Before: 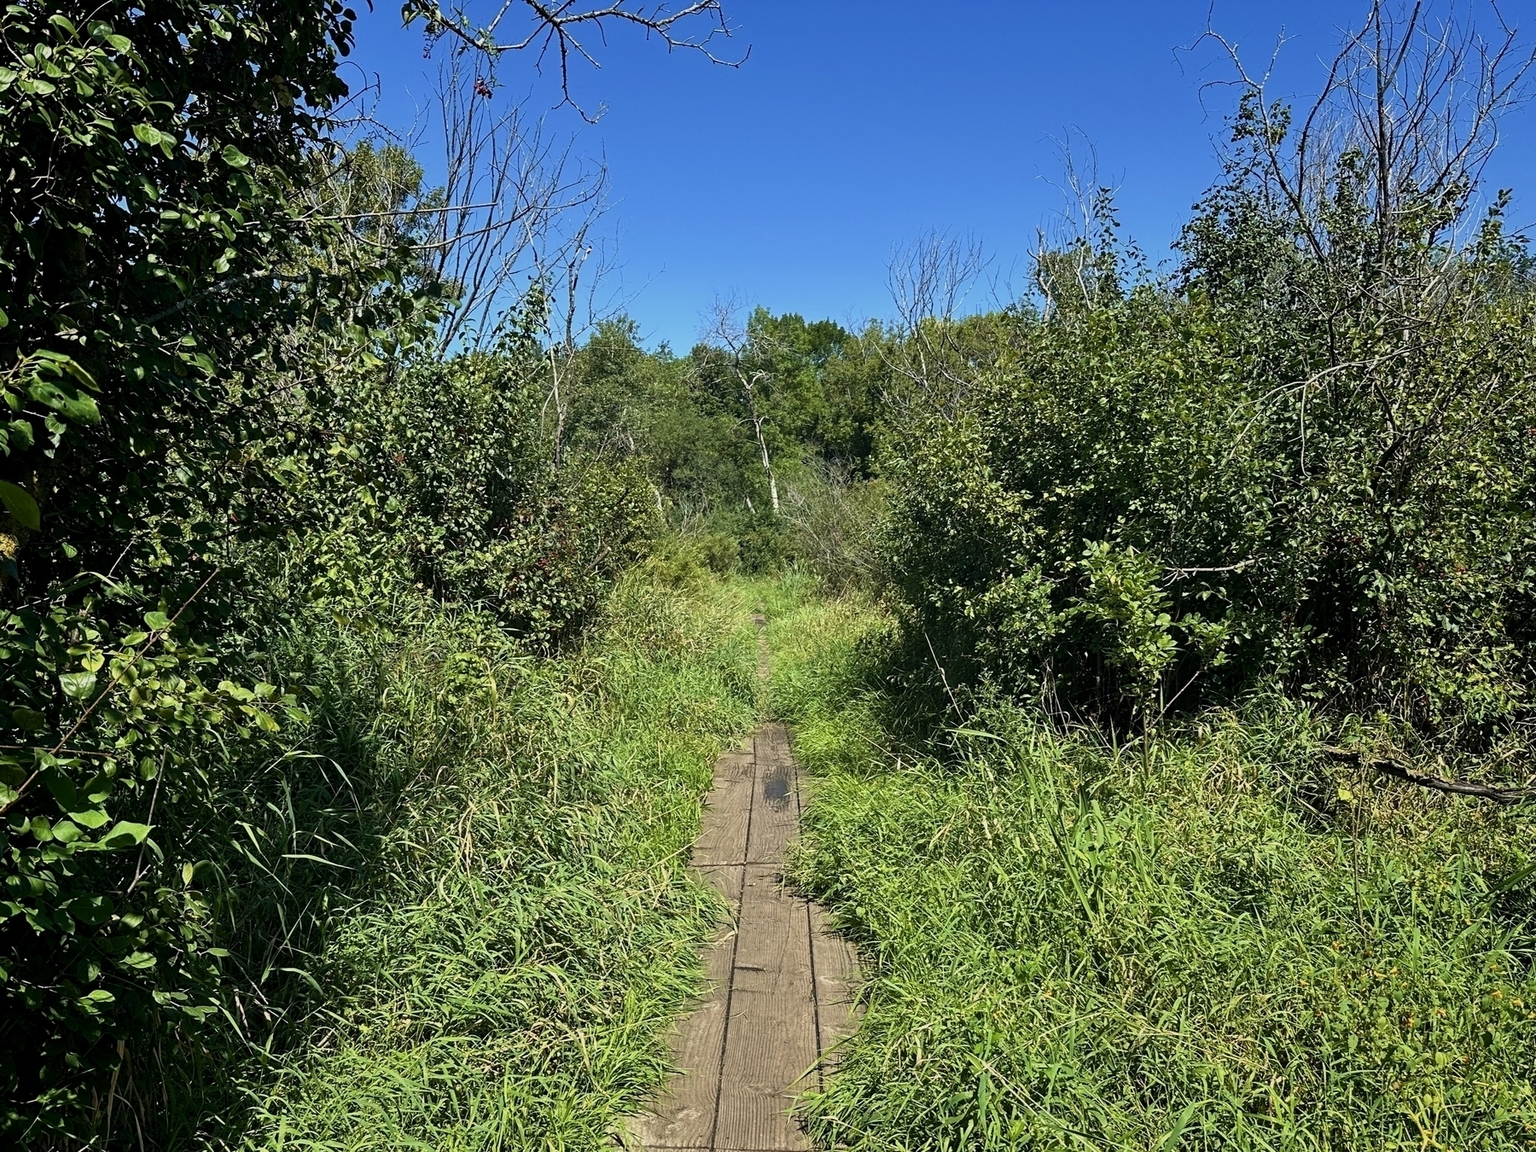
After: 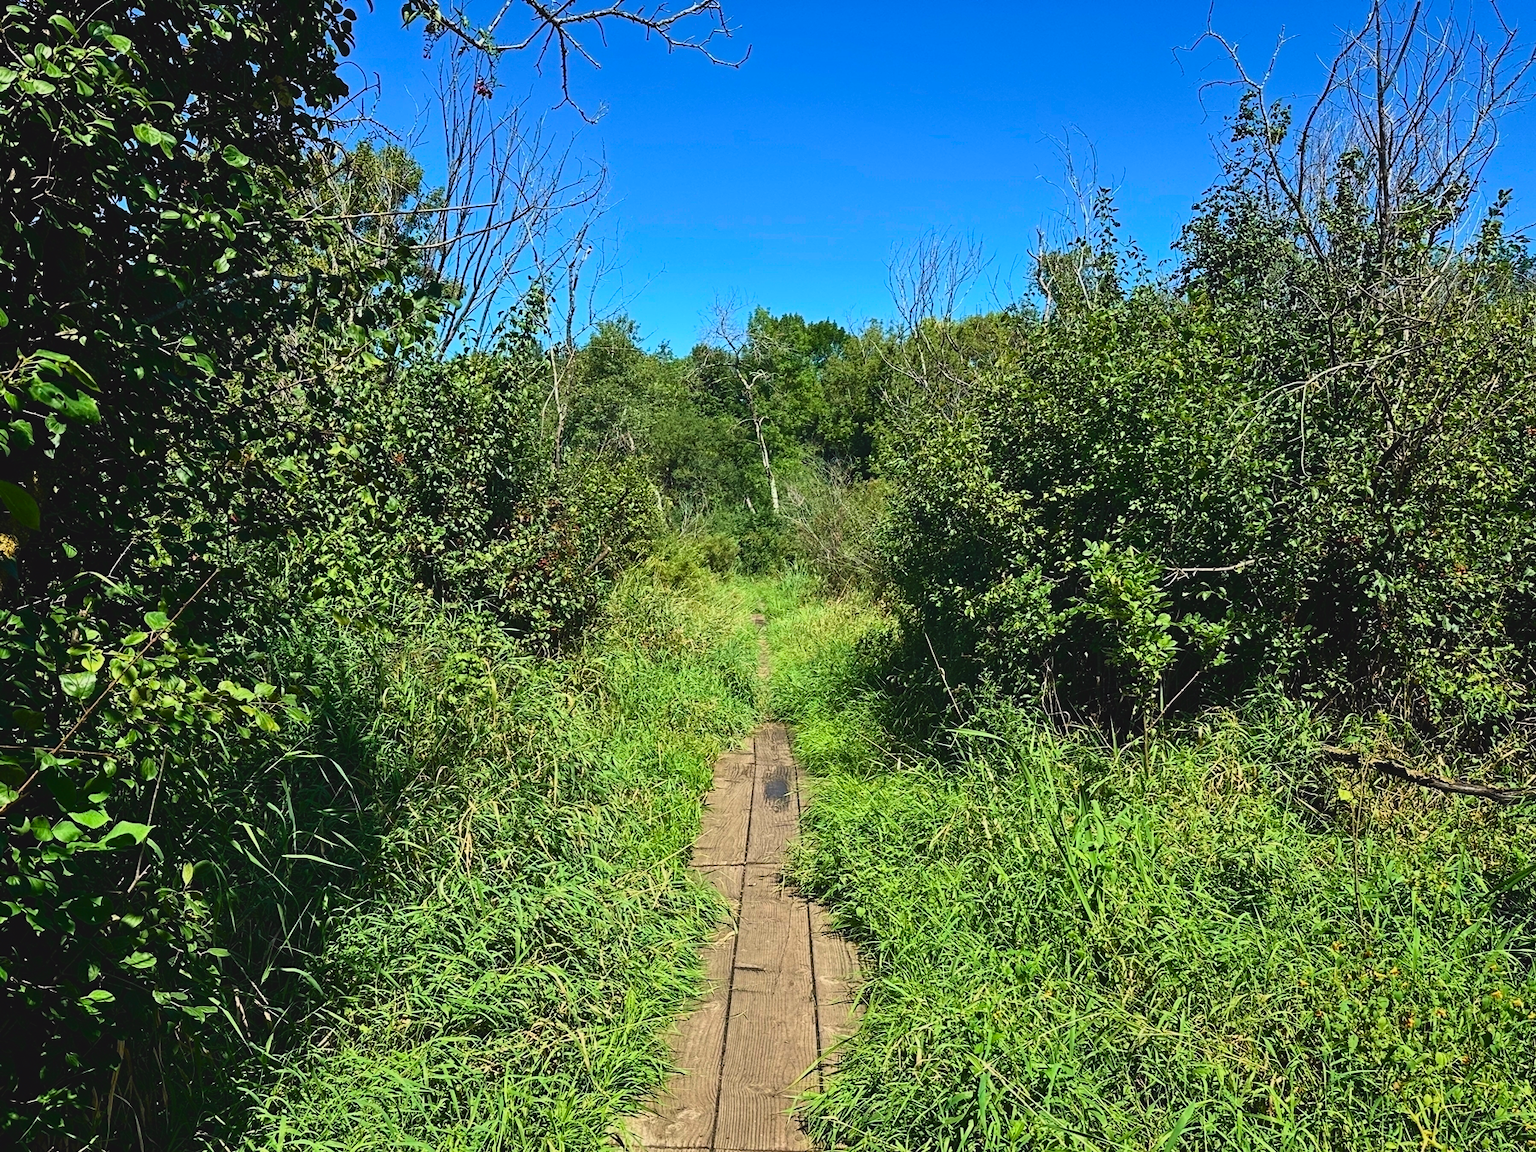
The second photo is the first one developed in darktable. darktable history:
tone curve: curves: ch0 [(0, 0.011) (0.139, 0.106) (0.295, 0.271) (0.499, 0.523) (0.739, 0.782) (0.857, 0.879) (1, 0.967)]; ch1 [(0, 0) (0.291, 0.229) (0.394, 0.365) (0.469, 0.456) (0.495, 0.497) (0.524, 0.53) (0.588, 0.62) (0.725, 0.779) (1, 1)]; ch2 [(0, 0) (0.125, 0.089) (0.35, 0.317) (0.437, 0.42) (0.502, 0.499) (0.537, 0.551) (0.613, 0.636) (1, 1)], color space Lab, independent channels, preserve colors none
exposure: black level correction -0.008, exposure 0.067 EV, compensate highlight preservation false
